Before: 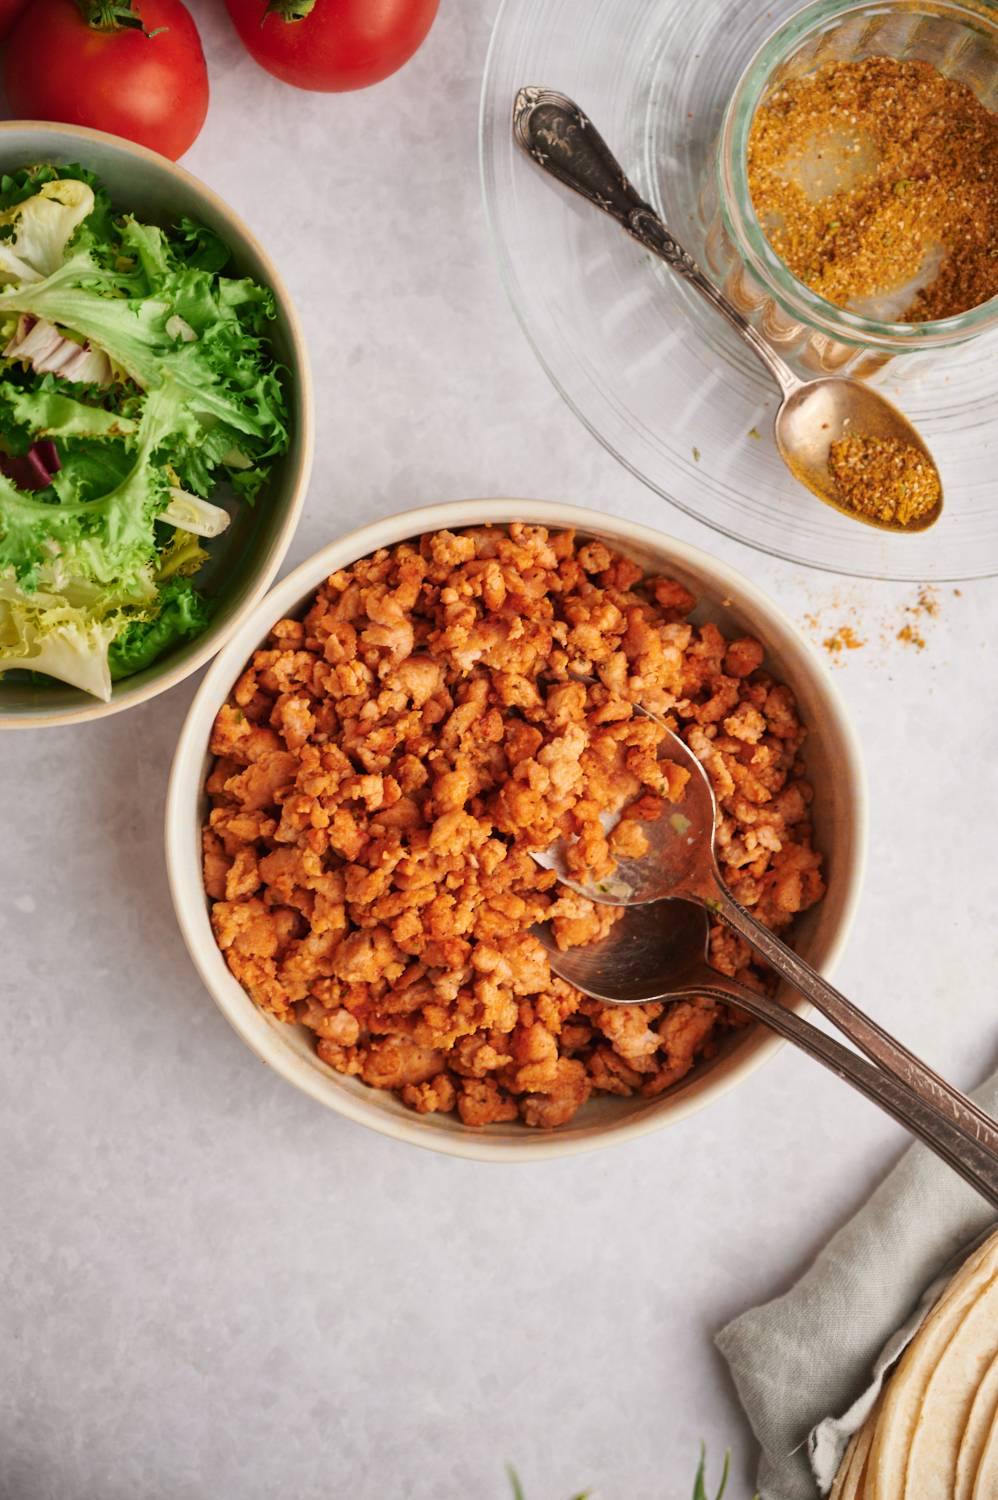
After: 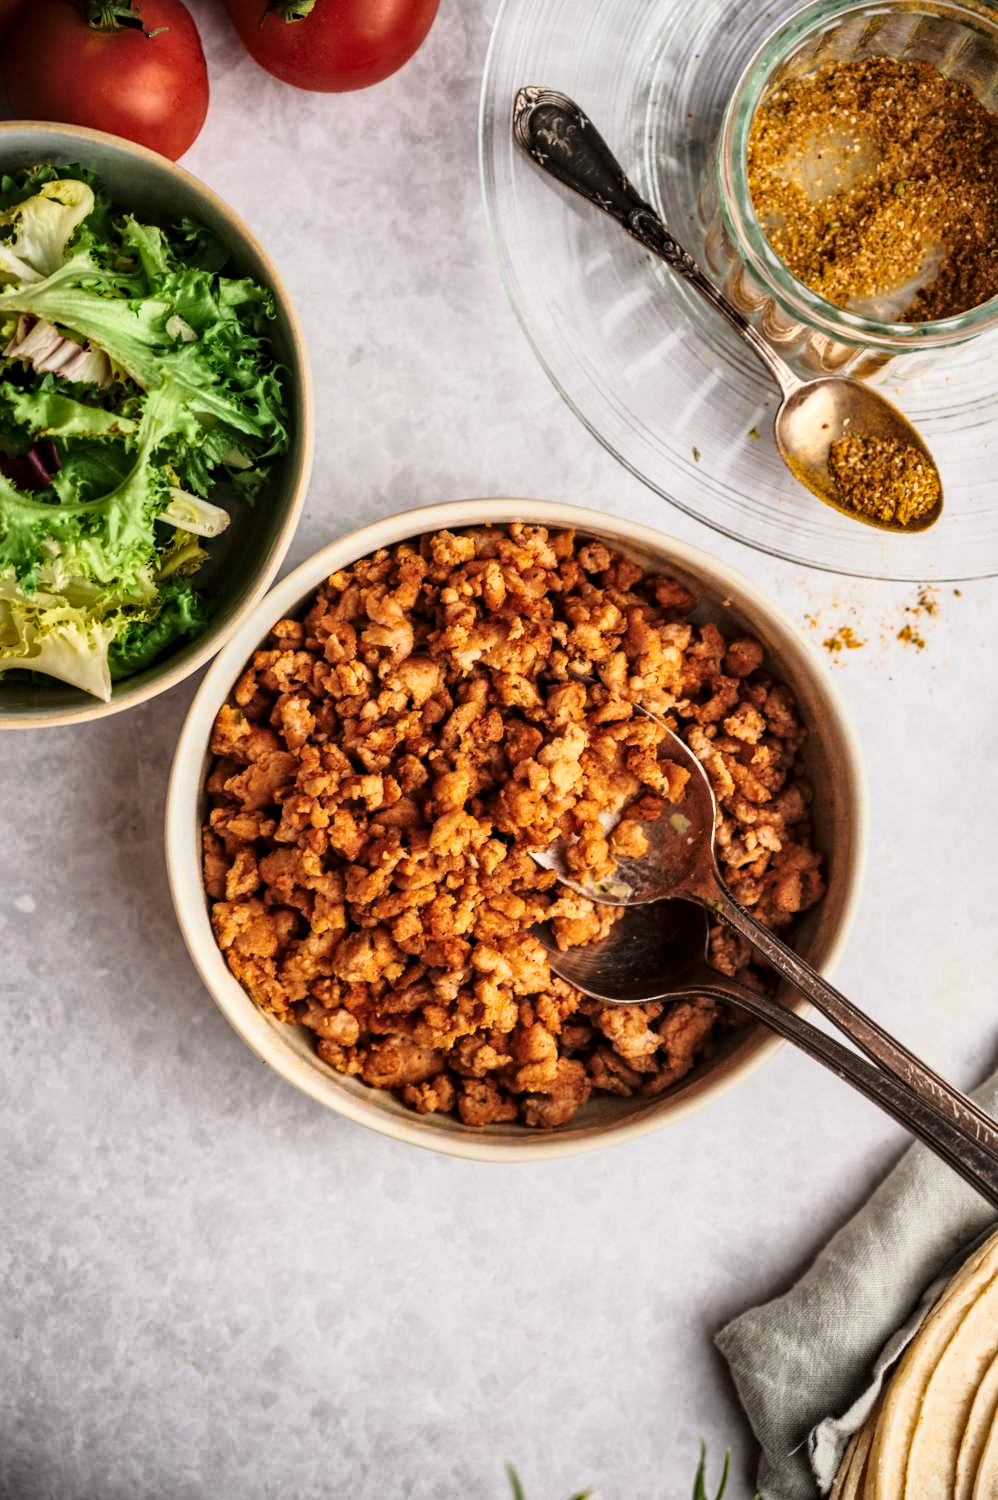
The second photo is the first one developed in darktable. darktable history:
tone curve: curves: ch0 [(0, 0) (0.042, 0.01) (0.223, 0.123) (0.59, 0.574) (0.802, 0.868) (1, 1)], color space Lab, linked channels, preserve colors none
local contrast: highlights 34%, detail 134%
levels: black 0.021%
haze removal: compatibility mode true, adaptive false
